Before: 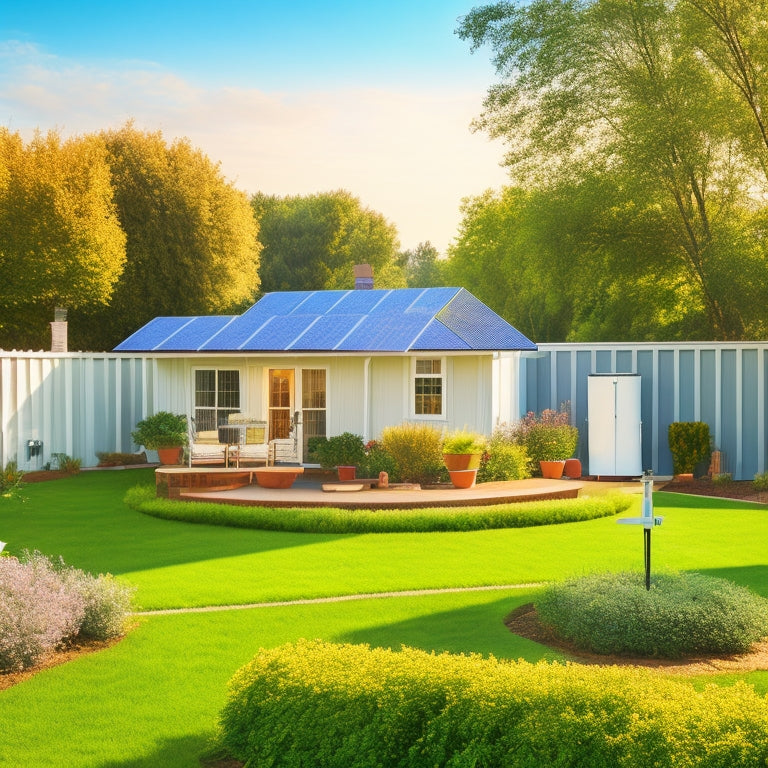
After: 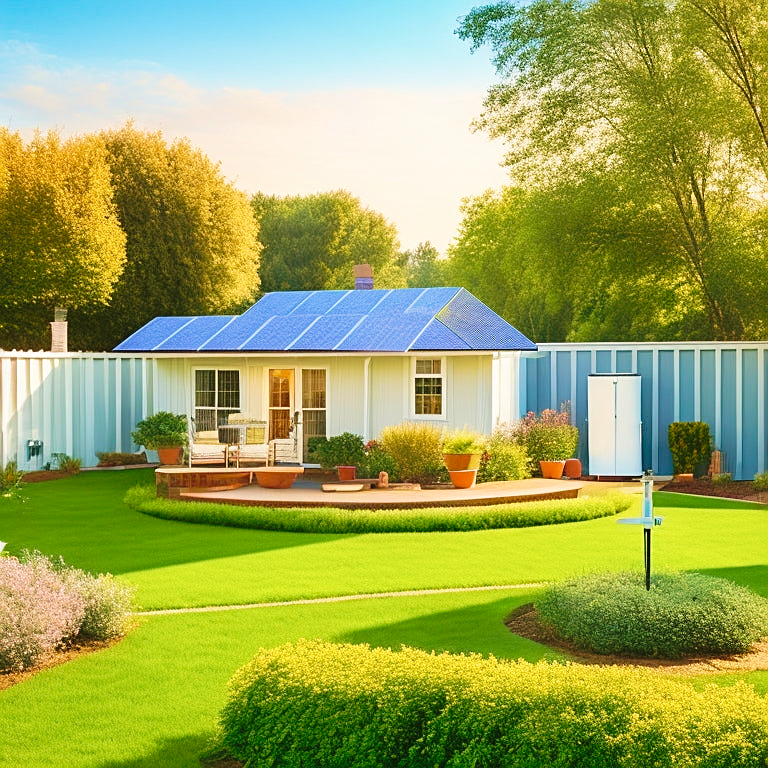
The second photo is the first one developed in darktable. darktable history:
velvia: strength 50%
sharpen: on, module defaults
tone curve: curves: ch0 [(0, 0) (0.003, 0.031) (0.011, 0.031) (0.025, 0.03) (0.044, 0.035) (0.069, 0.054) (0.1, 0.081) (0.136, 0.11) (0.177, 0.147) (0.224, 0.209) (0.277, 0.283) (0.335, 0.369) (0.399, 0.44) (0.468, 0.517) (0.543, 0.601) (0.623, 0.684) (0.709, 0.766) (0.801, 0.846) (0.898, 0.927) (1, 1)], preserve colors none
